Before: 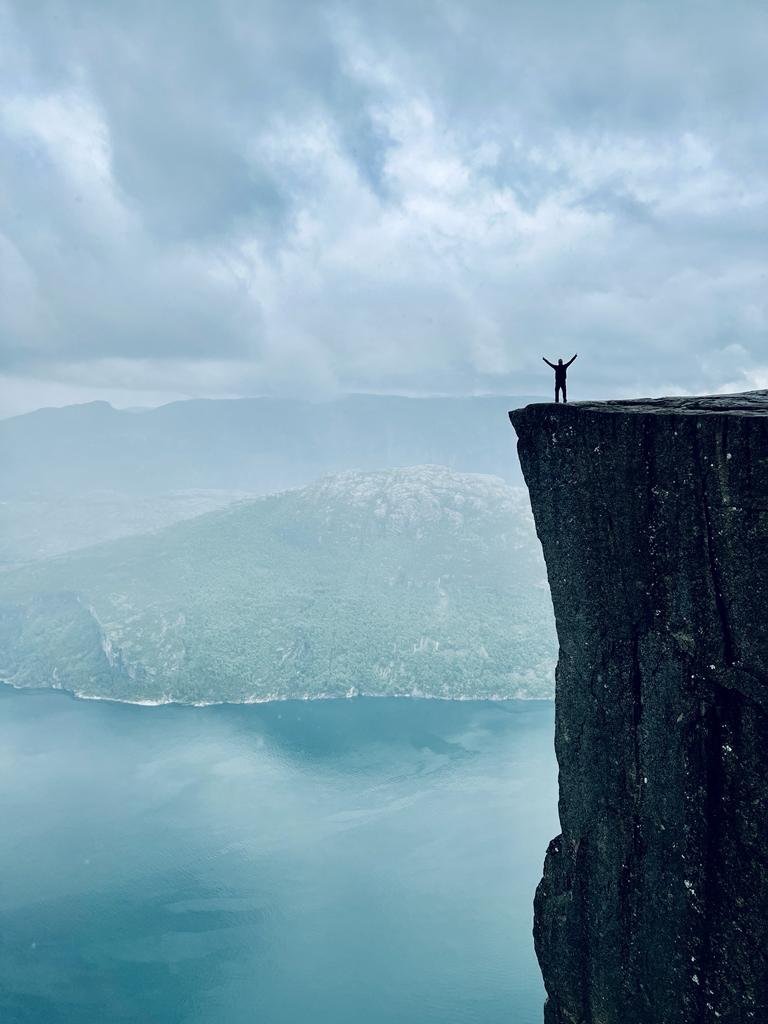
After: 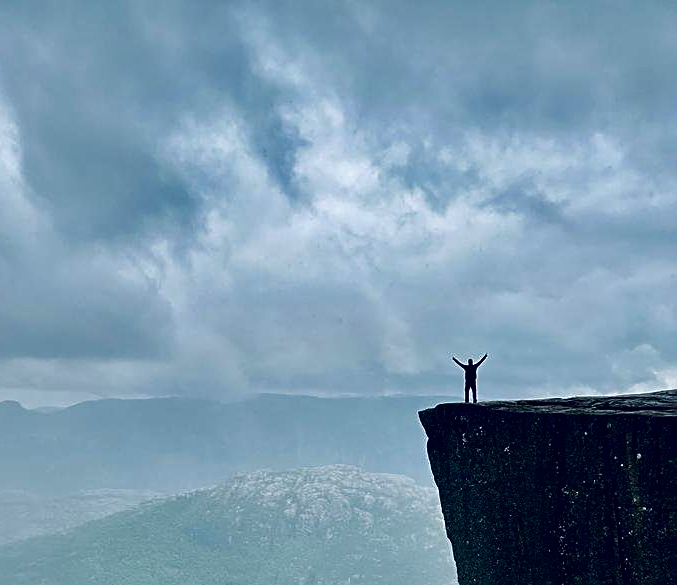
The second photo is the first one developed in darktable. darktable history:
crop and rotate: left 11.812%, bottom 42.776%
sharpen: on, module defaults
shadows and highlights: shadows 25, highlights -48, soften with gaussian
contrast brightness saturation: brightness -0.25, saturation 0.2
